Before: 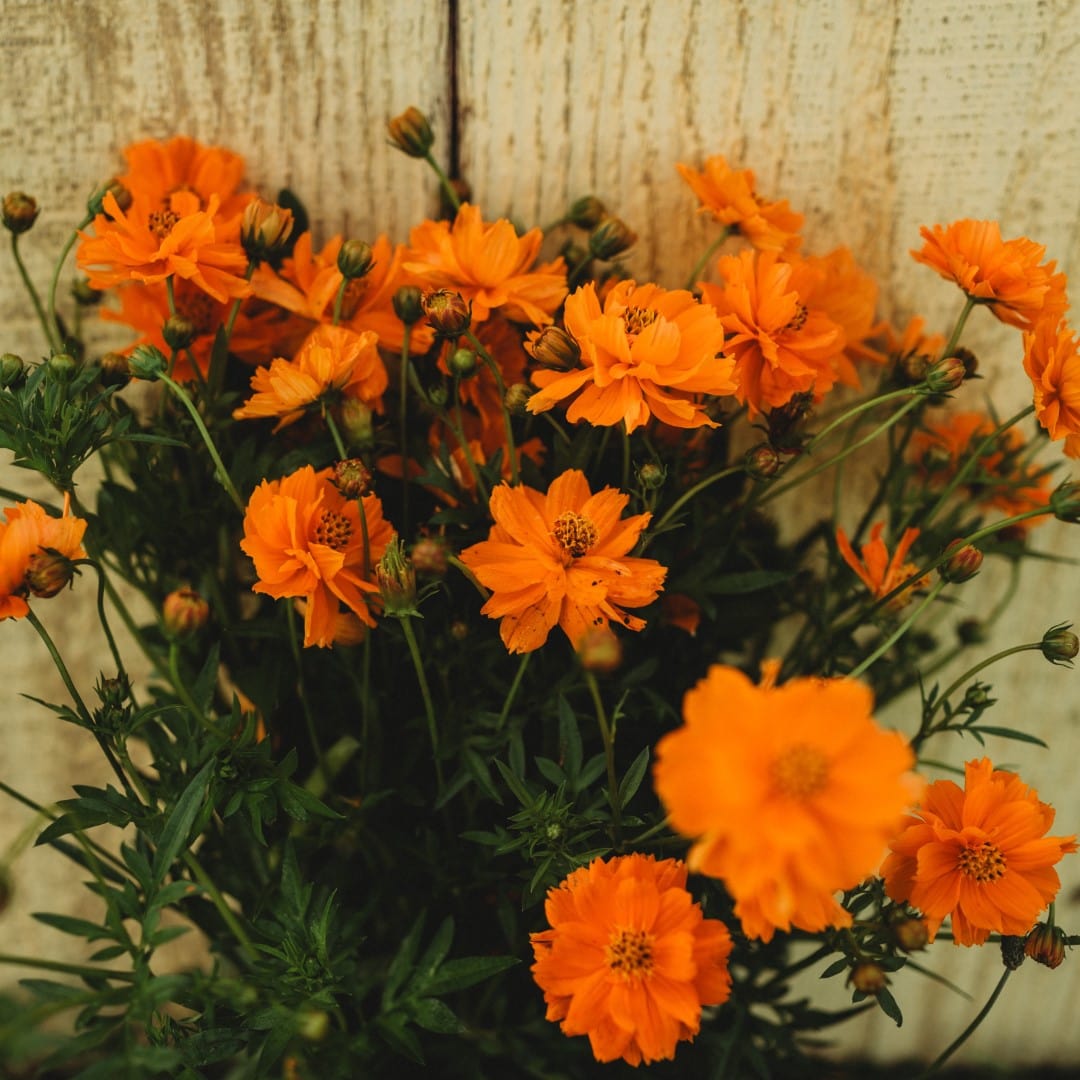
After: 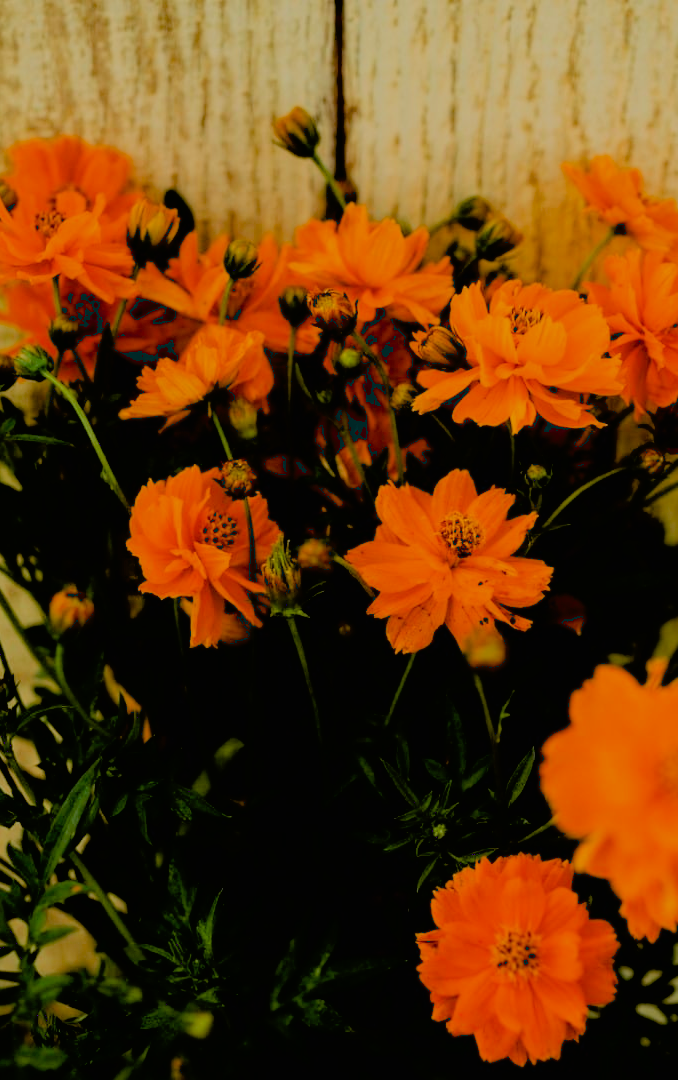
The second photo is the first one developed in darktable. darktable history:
crop: left 10.644%, right 26.528%
lowpass: radius 0.1, contrast 0.85, saturation 1.1, unbound 0
exposure: black level correction 0.031, exposure 0.304 EV, compensate highlight preservation false
filmic rgb: black relative exposure -6.15 EV, white relative exposure 6.96 EV, hardness 2.23, color science v6 (2022)
